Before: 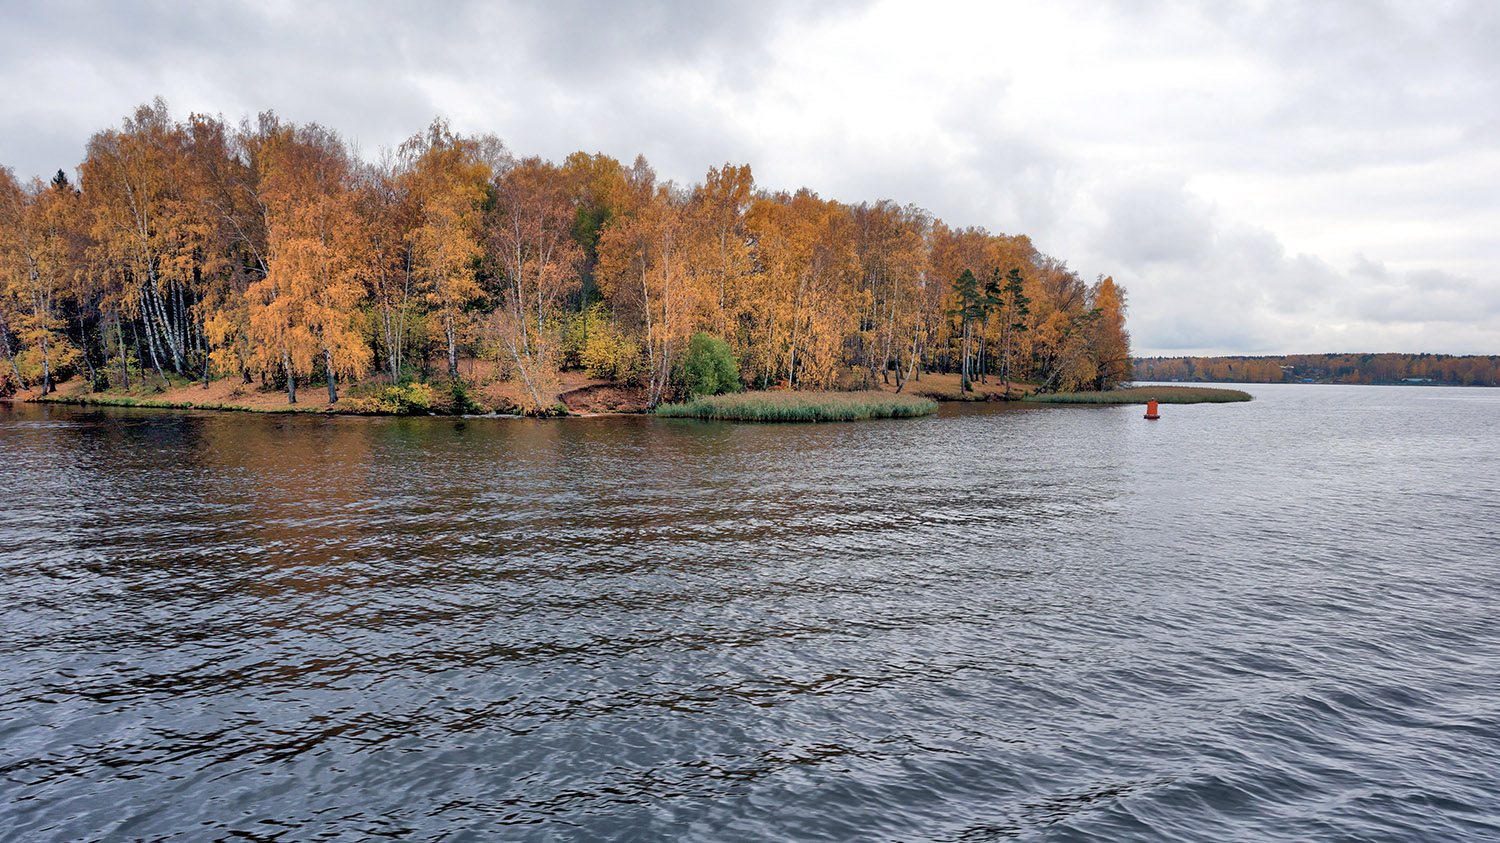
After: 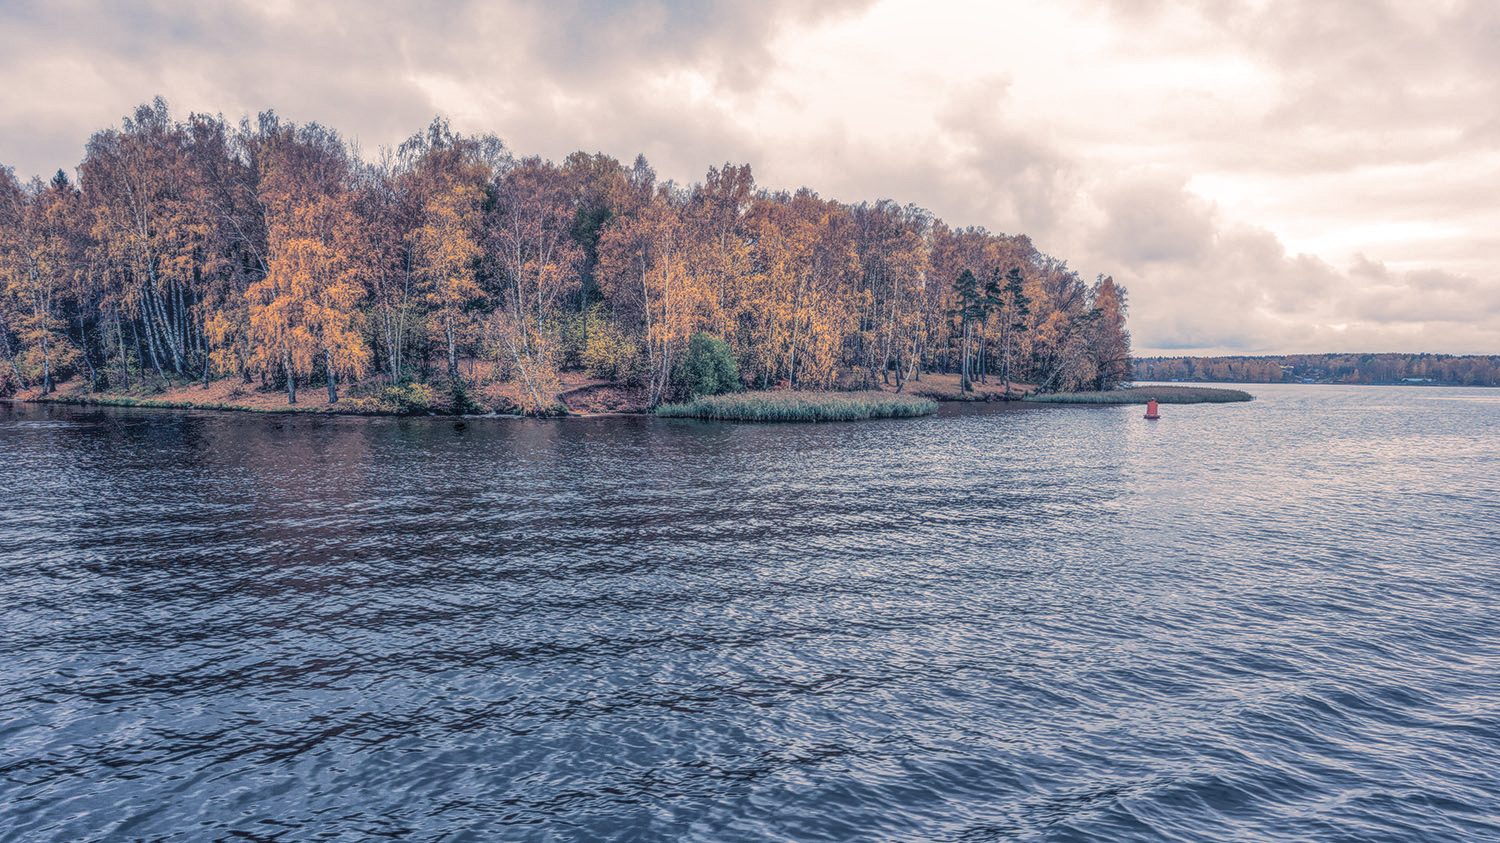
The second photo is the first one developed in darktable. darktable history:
tone curve: curves: ch0 [(0, 0.068) (1, 0.961)], color space Lab, linked channels, preserve colors none
color correction #1: saturation 0.5
color correction "1": highlights a* -3.28, highlights b* -6.24, shadows a* 3.1, shadows b* 5.19
split-toning: shadows › hue 226.8°, shadows › saturation 0.56, highlights › hue 28.8°, balance -40, compress 0% | blend: blend mode normal, opacity 60%; mask: uniform (no mask)
local contrast: highlights 20%, shadows 30%, detail 200%, midtone range 0.2 | blend: blend mode normal, opacity 65%; mask: uniform (no mask)
